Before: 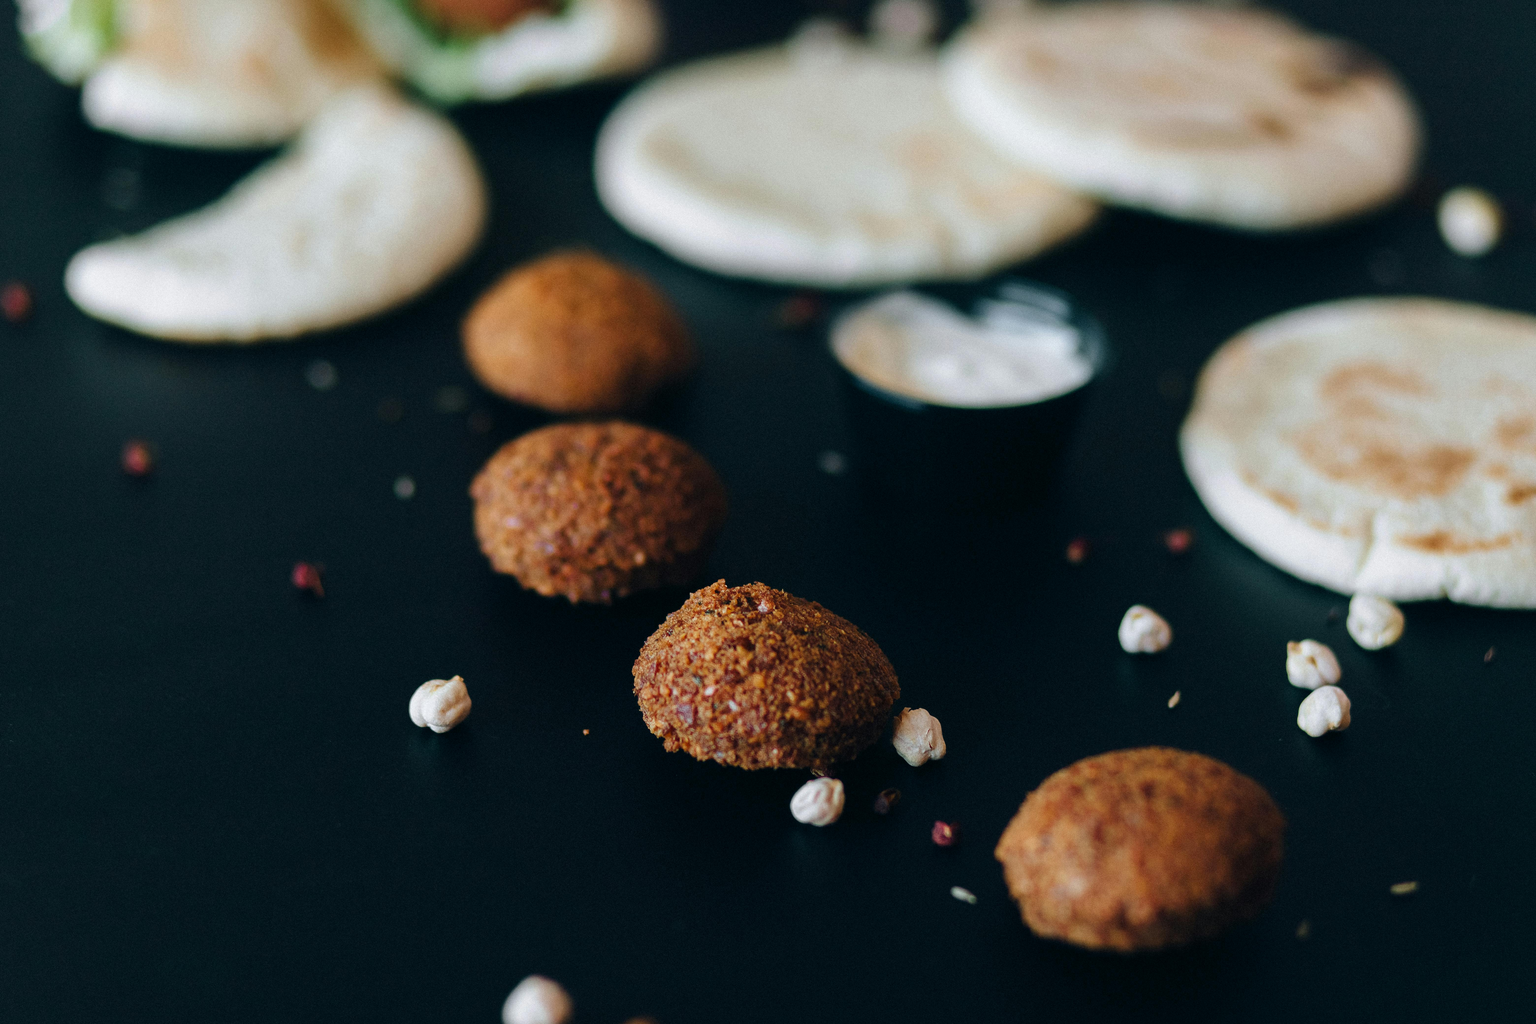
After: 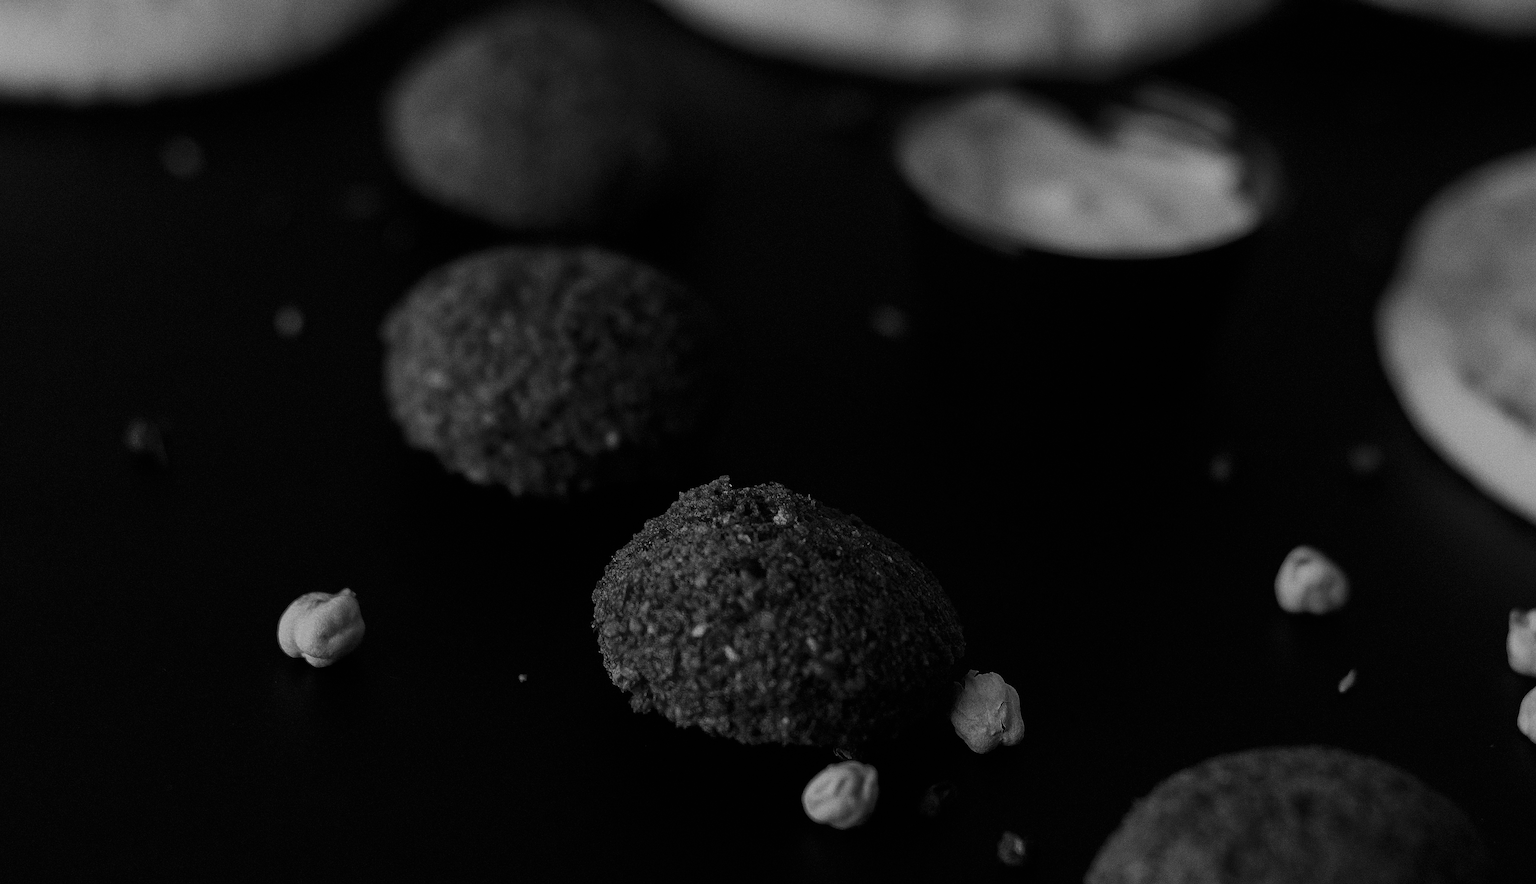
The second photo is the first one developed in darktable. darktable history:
tone equalizer: -8 EV -0.007 EV, -7 EV 0.041 EV, -6 EV -0.008 EV, -5 EV 0.006 EV, -4 EV -0.031 EV, -3 EV -0.234 EV, -2 EV -0.691 EV, -1 EV -0.979 EV, +0 EV -0.993 EV
color calibration: output gray [0.21, 0.42, 0.37, 0], x 0.367, y 0.376, temperature 4371.1 K
contrast brightness saturation: contrast 0.195, brightness -0.226, saturation 0.113
velvia: strength 28.67%
crop and rotate: angle -3.38°, left 9.833%, top 20.806%, right 12.511%, bottom 12.119%
sharpen: on, module defaults
